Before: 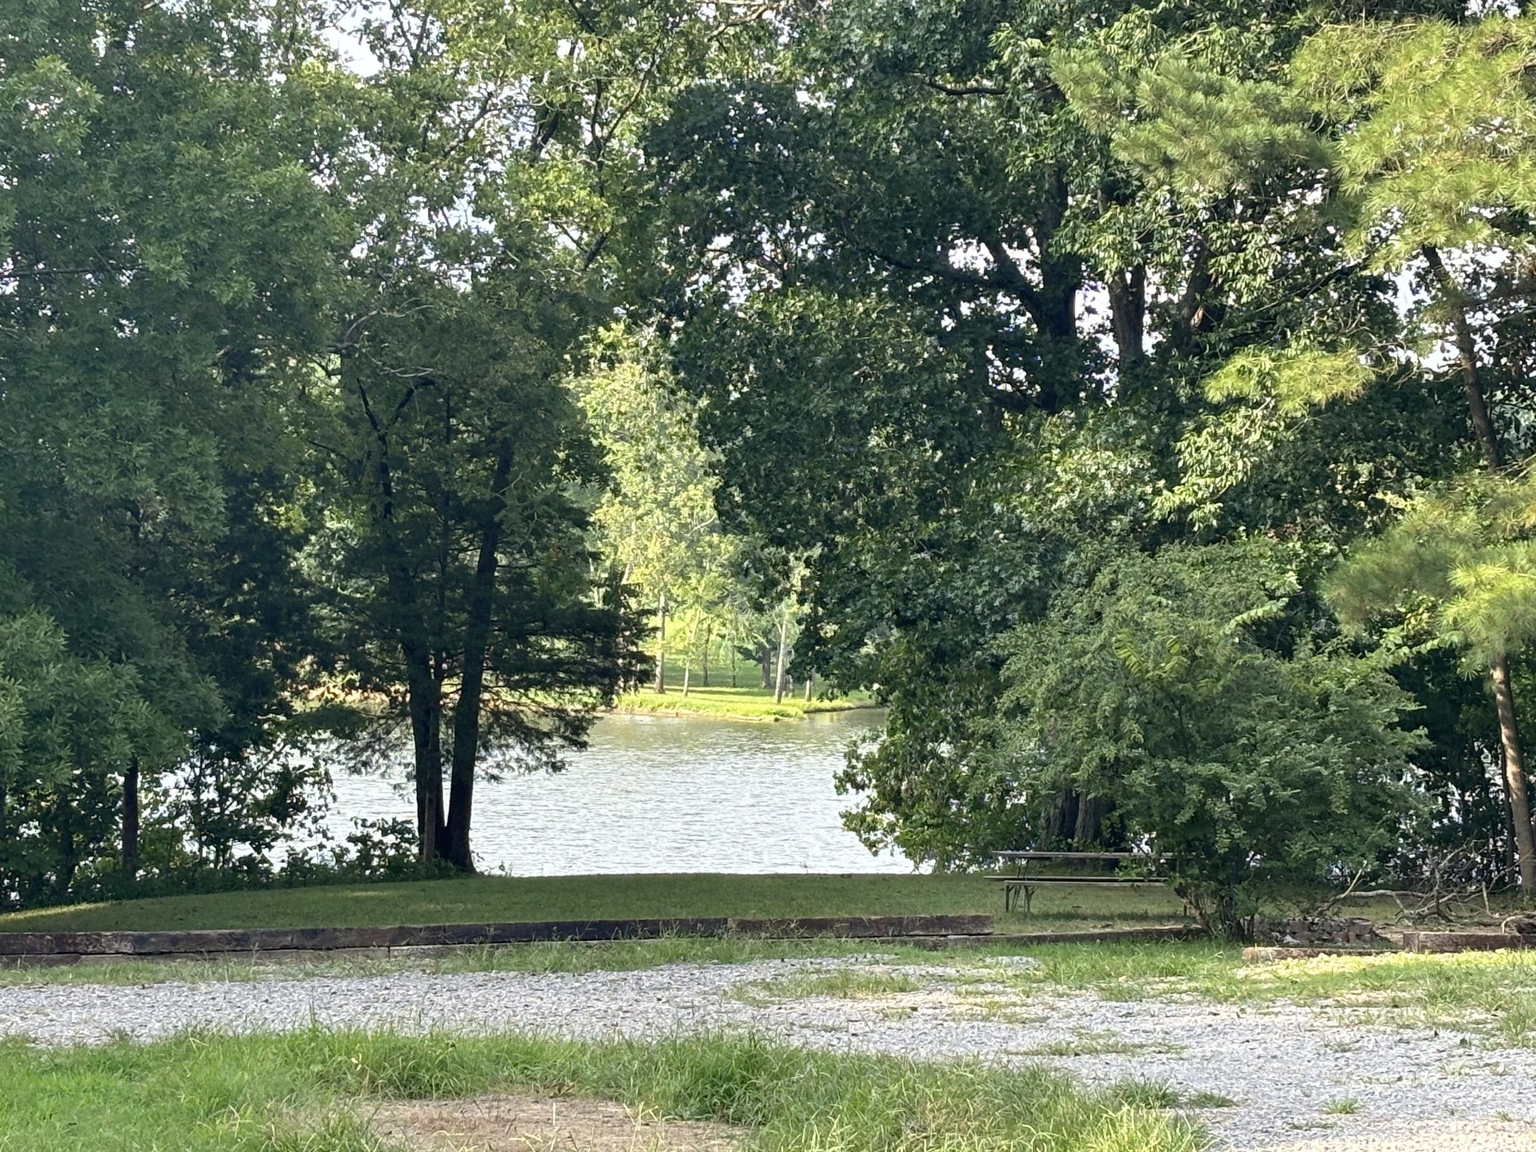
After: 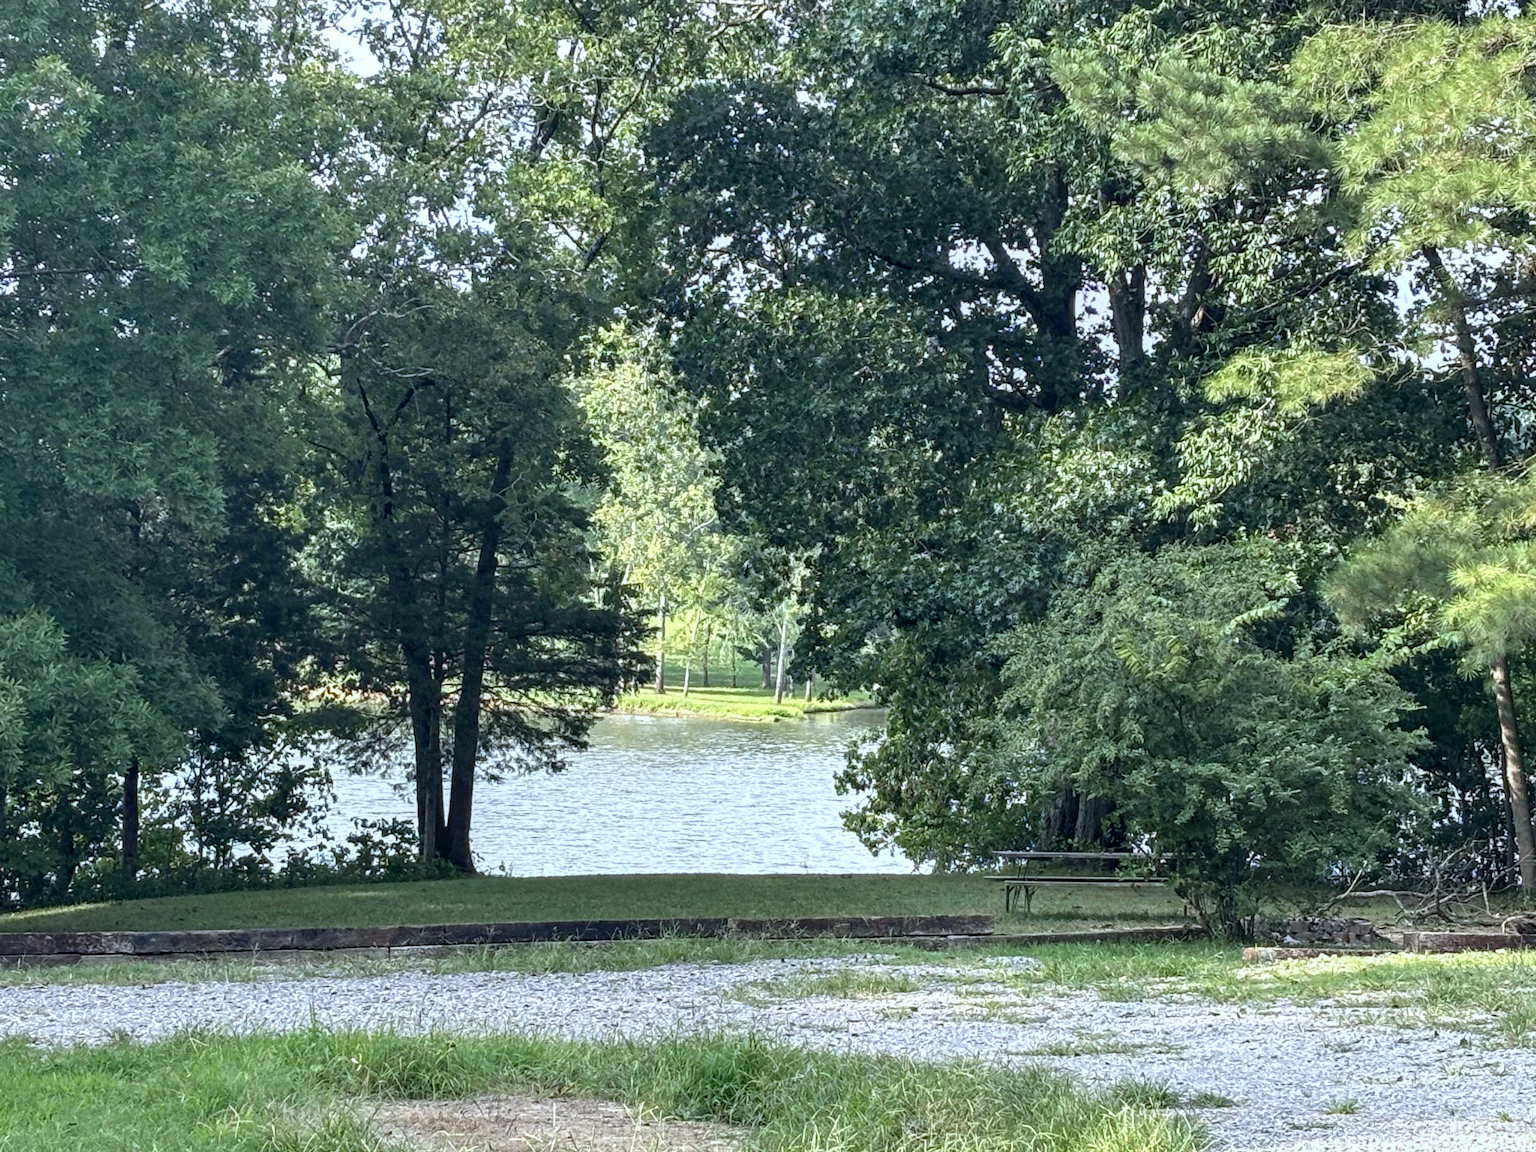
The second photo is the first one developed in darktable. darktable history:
local contrast: on, module defaults
color calibration: x 0.37, y 0.377, temperature 4288.69 K
